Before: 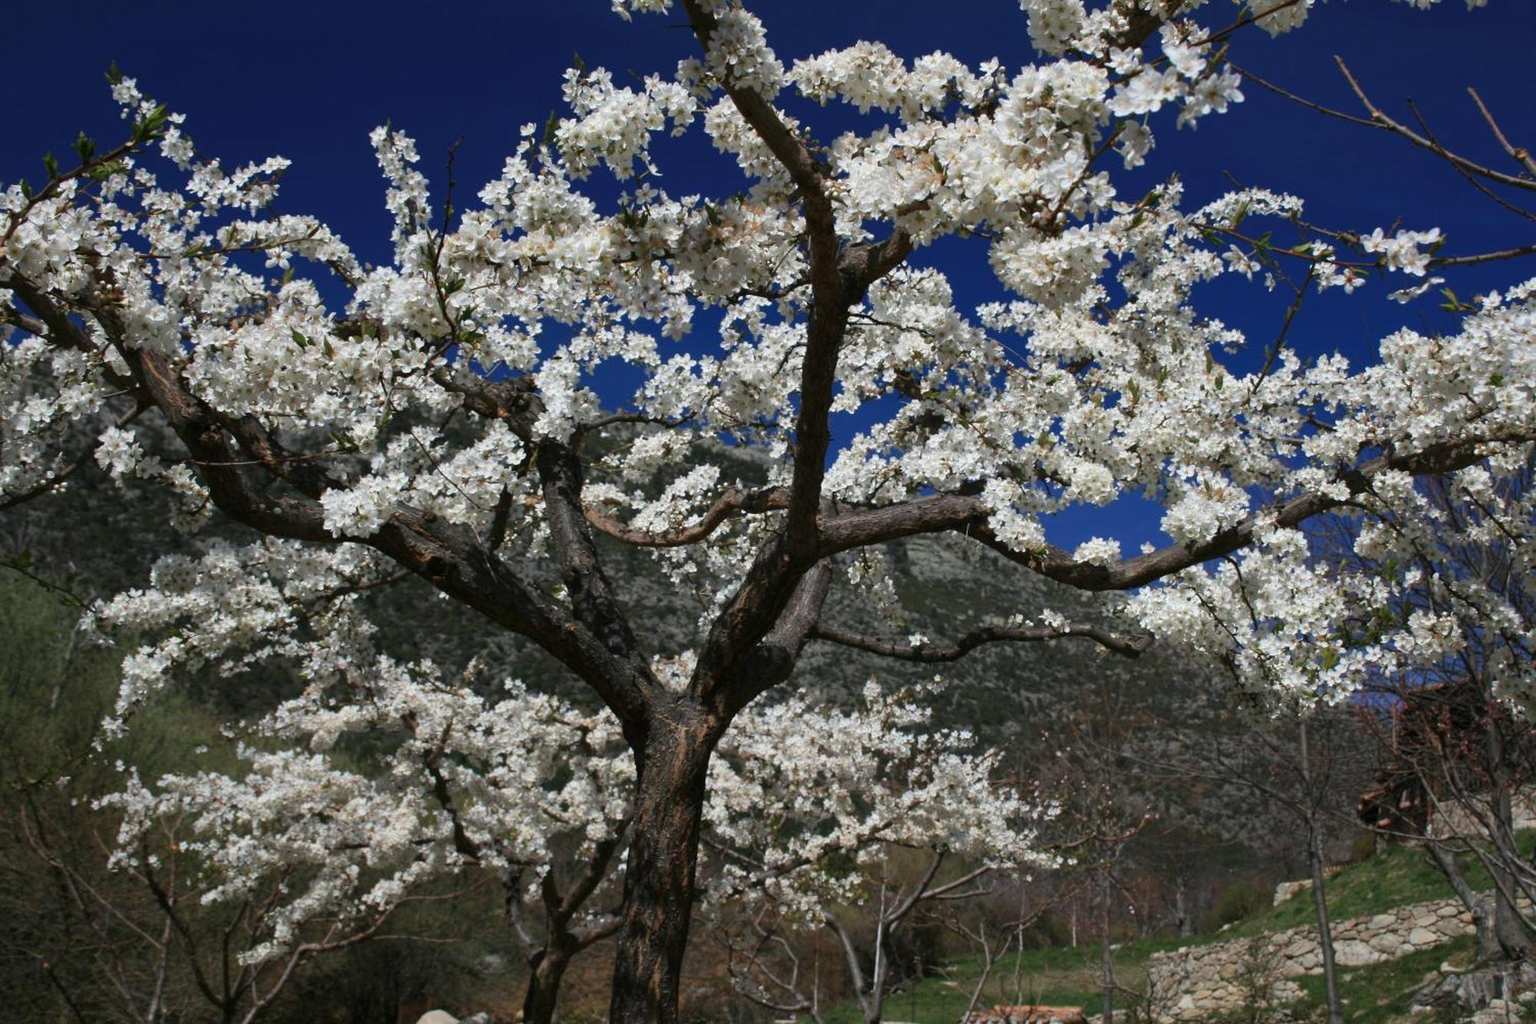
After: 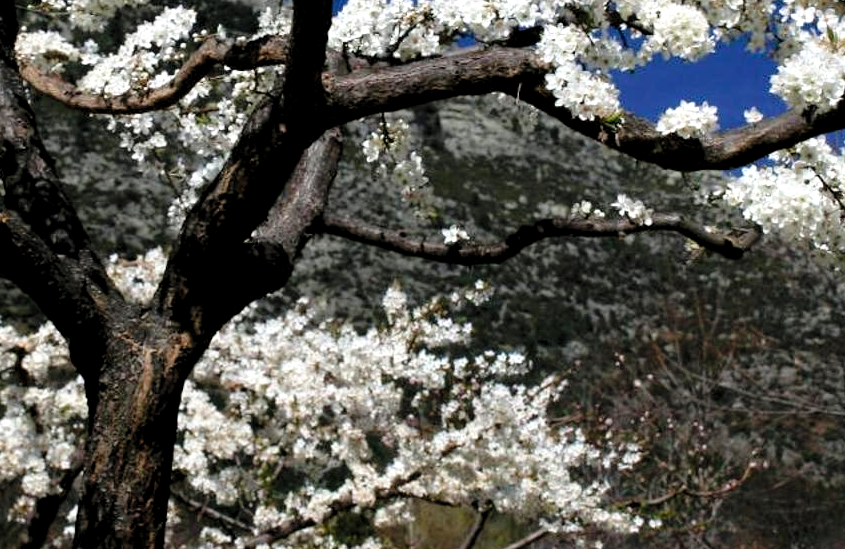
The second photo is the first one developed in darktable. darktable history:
crop: left 37.088%, top 44.931%, right 20.657%, bottom 13.824%
tone curve: curves: ch0 [(0, 0.013) (0.129, 0.1) (0.327, 0.382) (0.489, 0.573) (0.66, 0.748) (0.858, 0.926) (1, 0.977)]; ch1 [(0, 0) (0.353, 0.344) (0.45, 0.46) (0.498, 0.498) (0.521, 0.512) (0.563, 0.559) (0.592, 0.578) (0.647, 0.657) (1, 1)]; ch2 [(0, 0) (0.333, 0.346) (0.375, 0.375) (0.424, 0.43) (0.476, 0.492) (0.502, 0.502) (0.524, 0.531) (0.579, 0.61) (0.612, 0.644) (0.66, 0.715) (1, 1)], preserve colors none
exposure: black level correction 0.001, compensate highlight preservation false
levels: levels [0.062, 0.494, 0.925]
